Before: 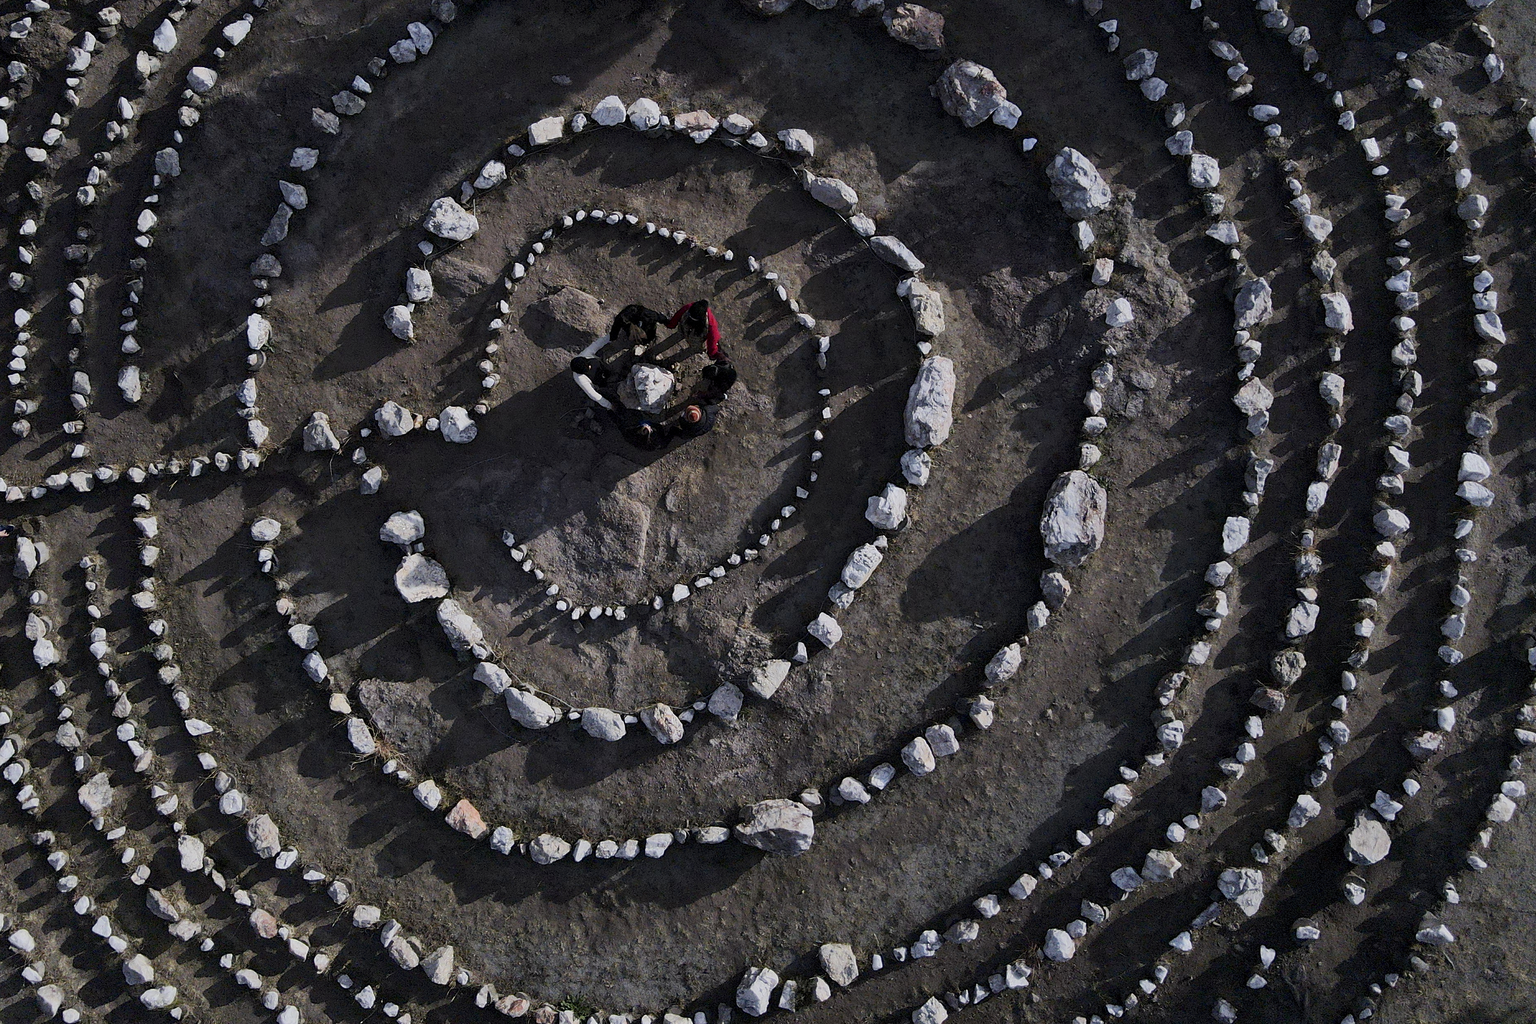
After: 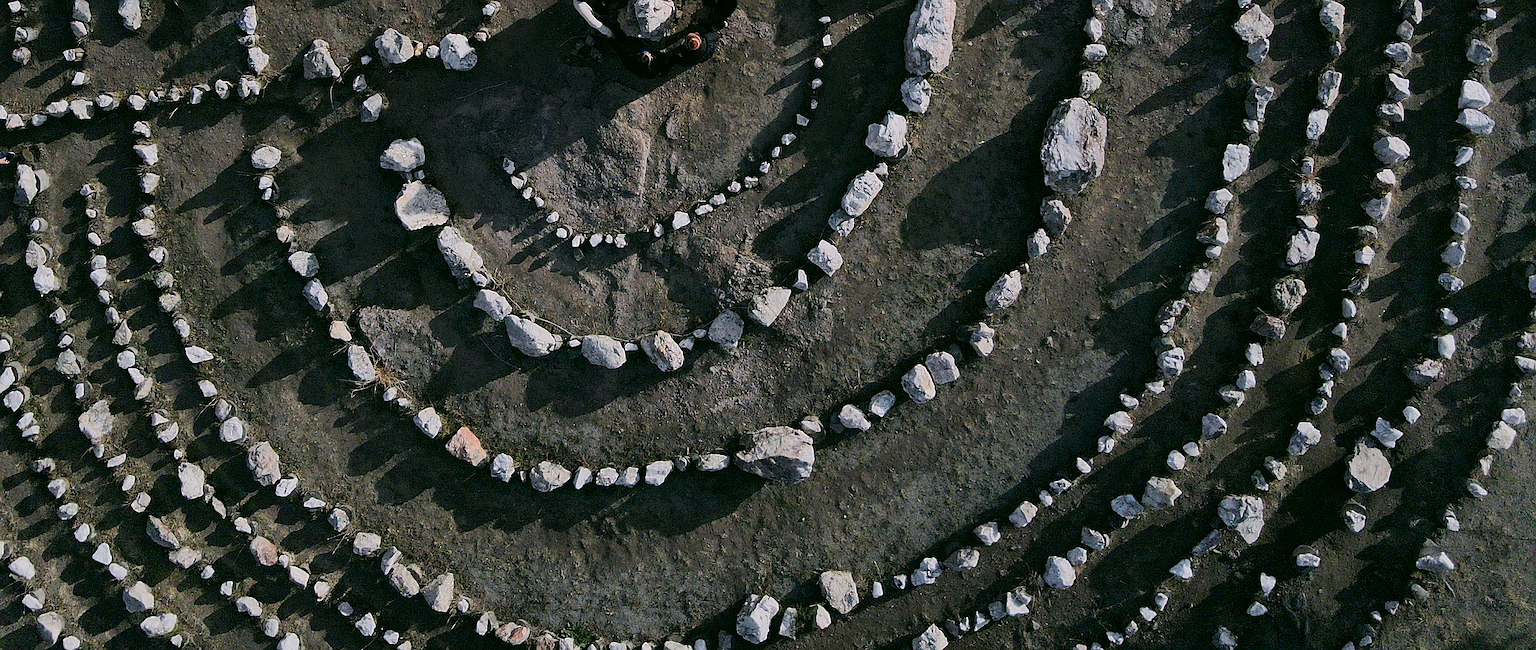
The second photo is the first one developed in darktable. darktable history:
color correction: highlights a* 4.02, highlights b* 4.98, shadows a* -7.55, shadows b* 4.98
crop and rotate: top 36.435%
sharpen: on, module defaults
white balance: red 0.983, blue 1.036
